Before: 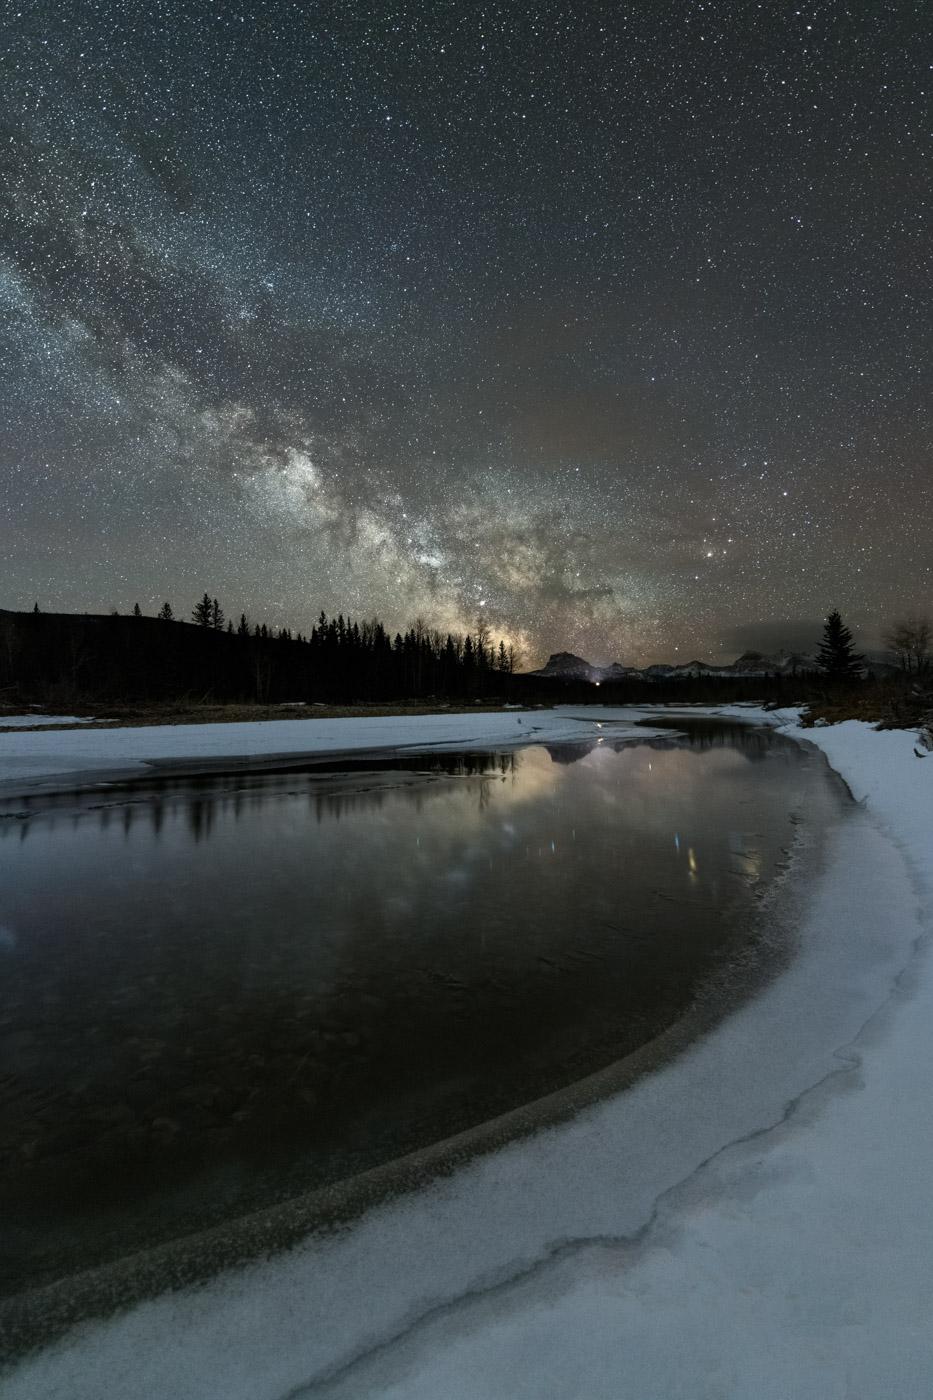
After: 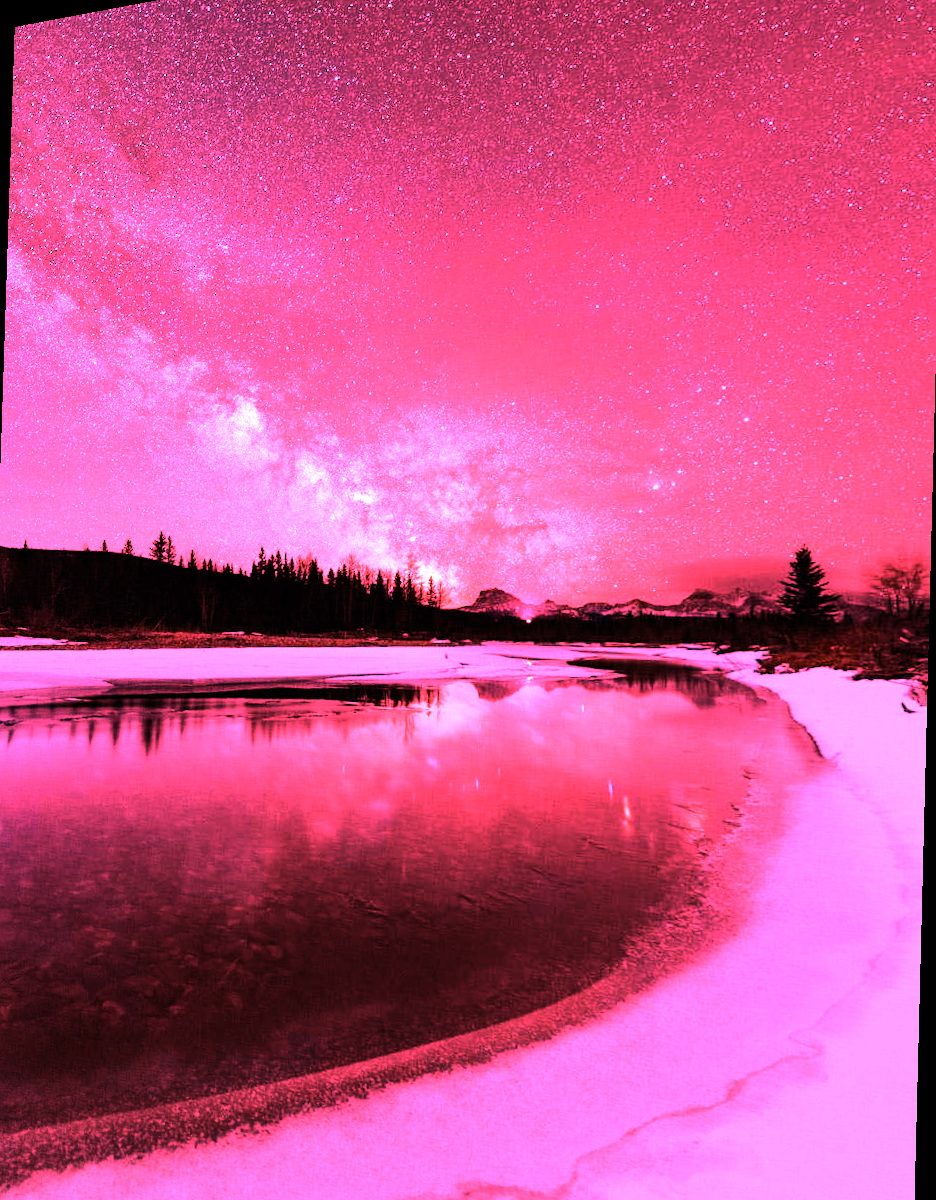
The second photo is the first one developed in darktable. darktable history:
white balance: red 4.26, blue 1.802
tone equalizer: -8 EV -0.75 EV, -7 EV -0.7 EV, -6 EV -0.6 EV, -5 EV -0.4 EV, -3 EV 0.4 EV, -2 EV 0.6 EV, -1 EV 0.7 EV, +0 EV 0.75 EV, edges refinement/feathering 500, mask exposure compensation -1.57 EV, preserve details no
exposure: compensate highlight preservation false
rotate and perspective: rotation 1.69°, lens shift (vertical) -0.023, lens shift (horizontal) -0.291, crop left 0.025, crop right 0.988, crop top 0.092, crop bottom 0.842
